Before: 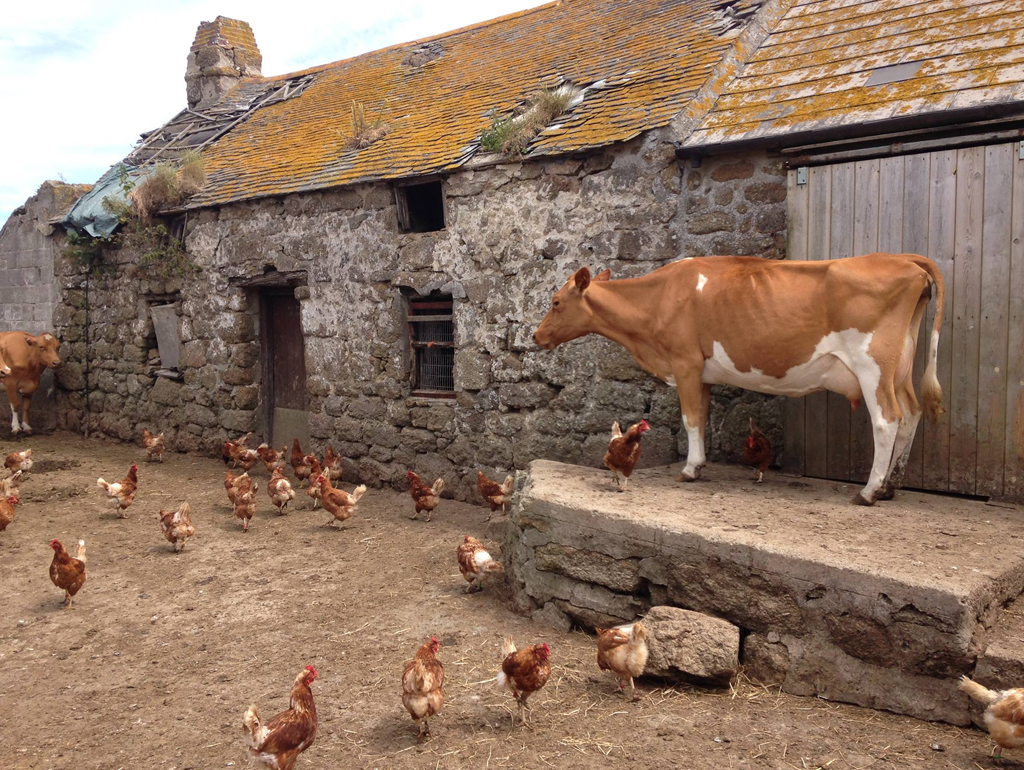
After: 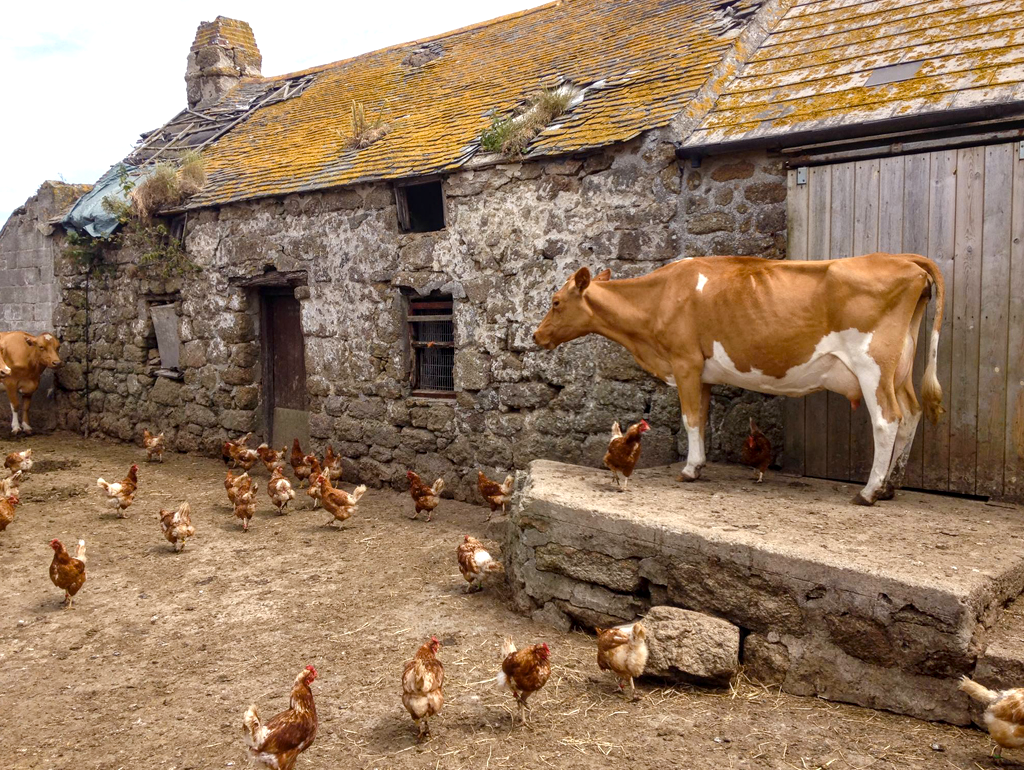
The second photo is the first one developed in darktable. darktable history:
color contrast: green-magenta contrast 0.81
local contrast: on, module defaults
color balance rgb: linear chroma grading › shadows 32%, linear chroma grading › global chroma -2%, linear chroma grading › mid-tones 4%, perceptual saturation grading › global saturation -2%, perceptual saturation grading › highlights -8%, perceptual saturation grading › mid-tones 8%, perceptual saturation grading › shadows 4%, perceptual brilliance grading › highlights 8%, perceptual brilliance grading › mid-tones 4%, perceptual brilliance grading › shadows 2%, global vibrance 16%, saturation formula JzAzBz (2021)
